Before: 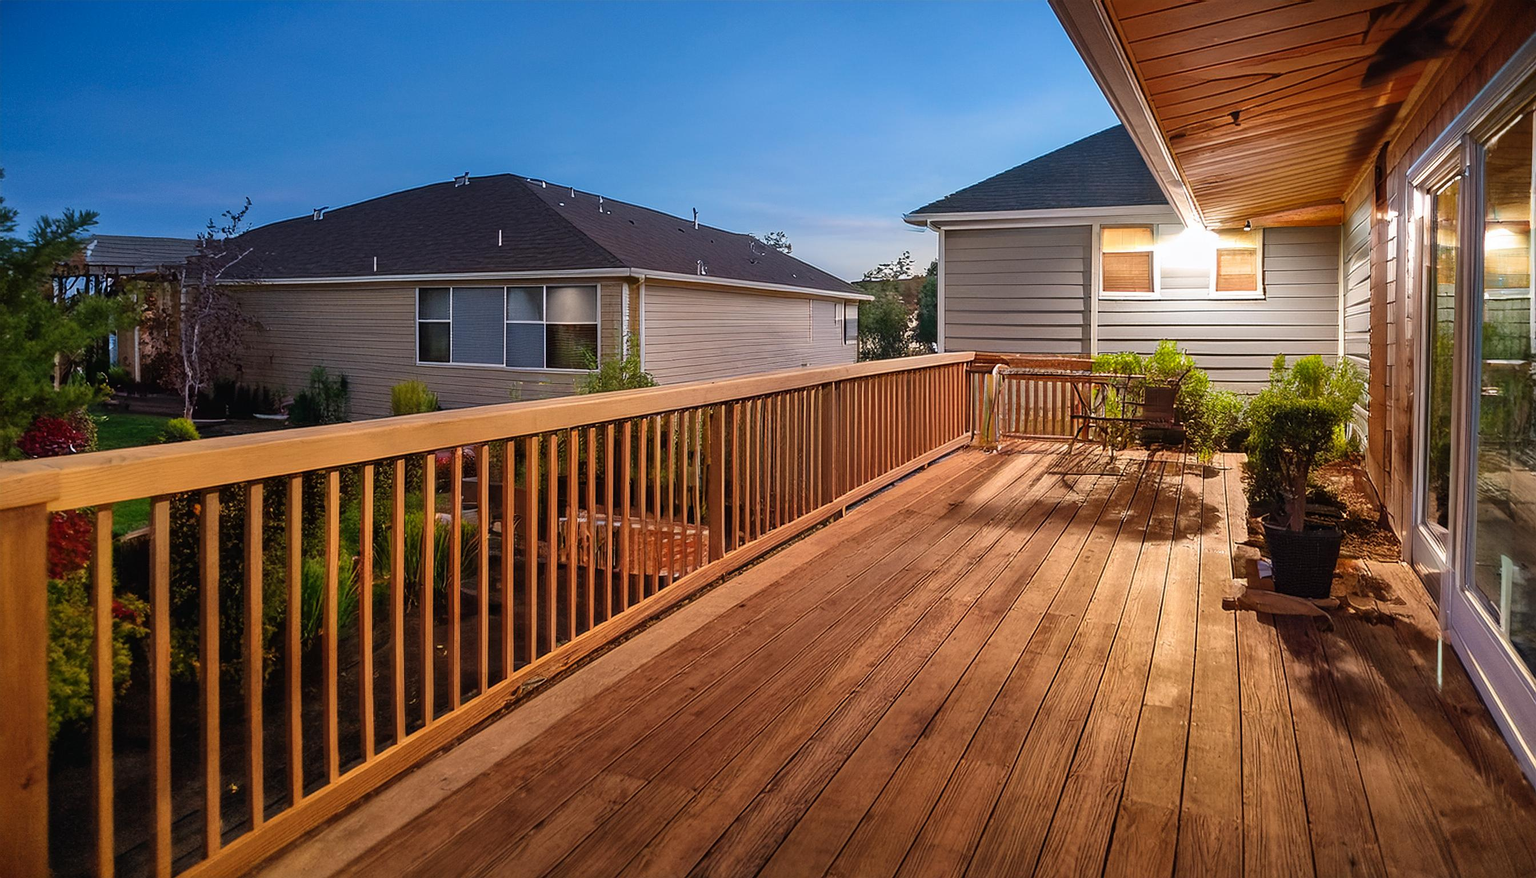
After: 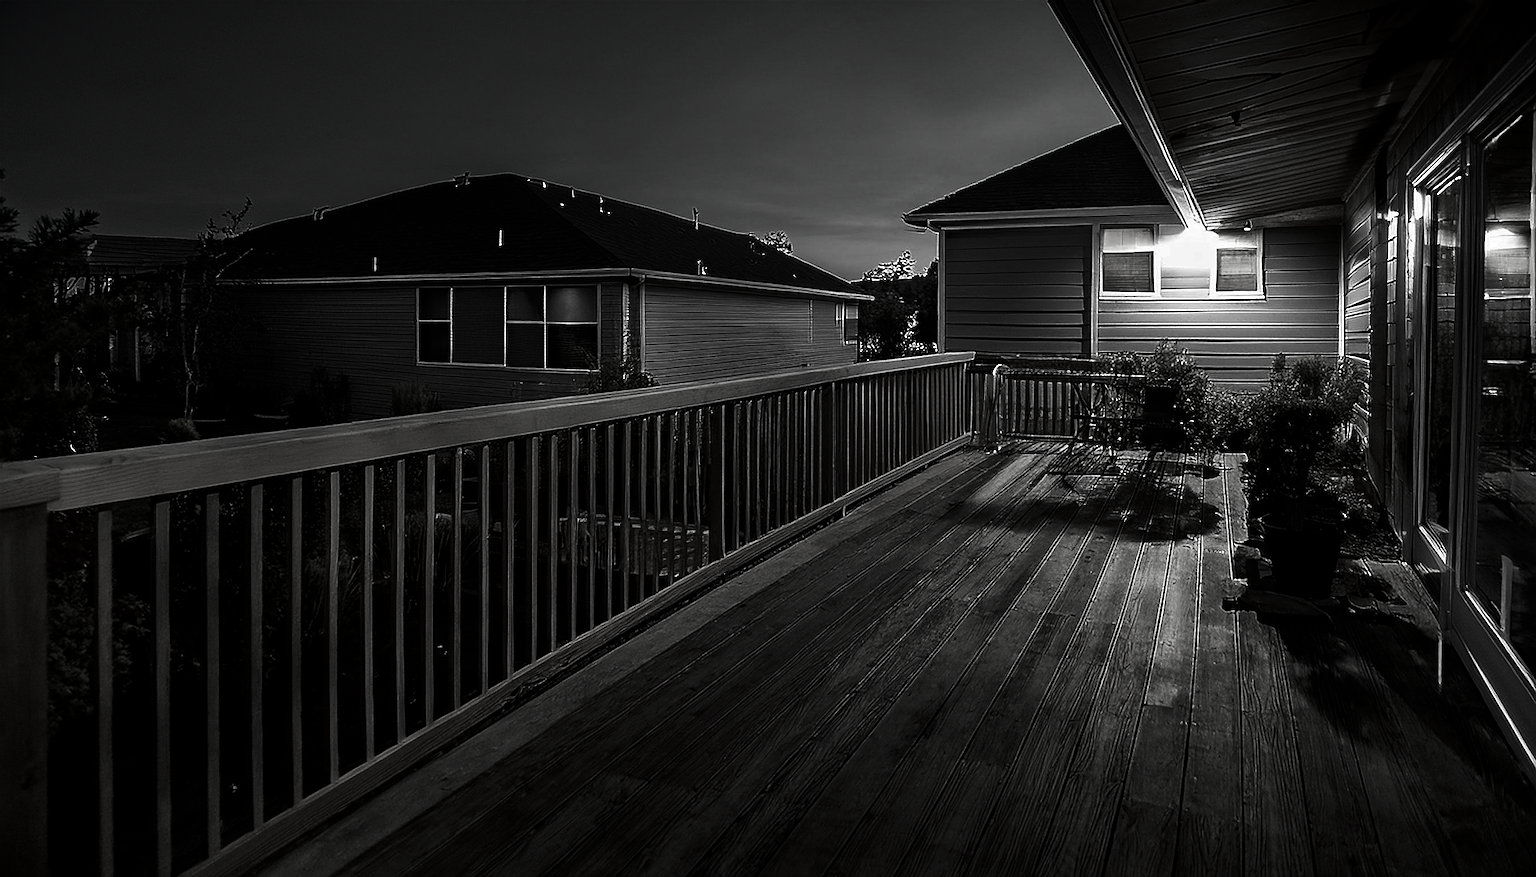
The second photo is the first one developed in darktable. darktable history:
contrast brightness saturation: contrast 0.024, brightness -0.99, saturation -0.989
sharpen: on, module defaults
